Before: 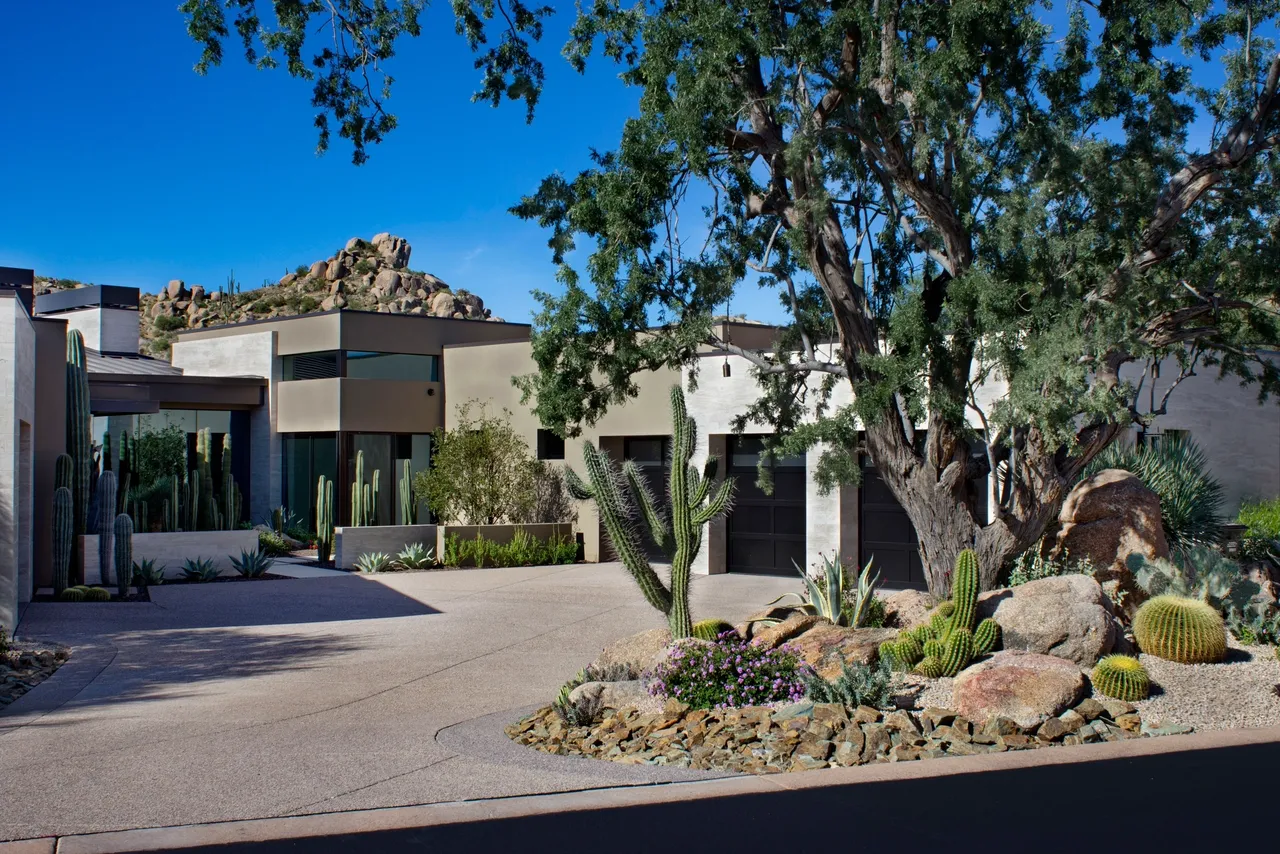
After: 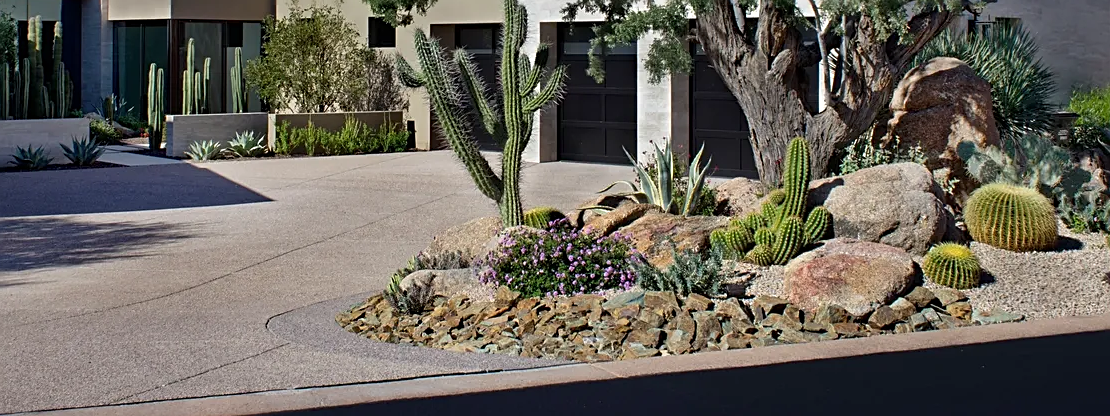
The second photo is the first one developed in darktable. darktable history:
crop and rotate: left 13.232%, top 48.332%, bottom 2.851%
sharpen: on, module defaults
